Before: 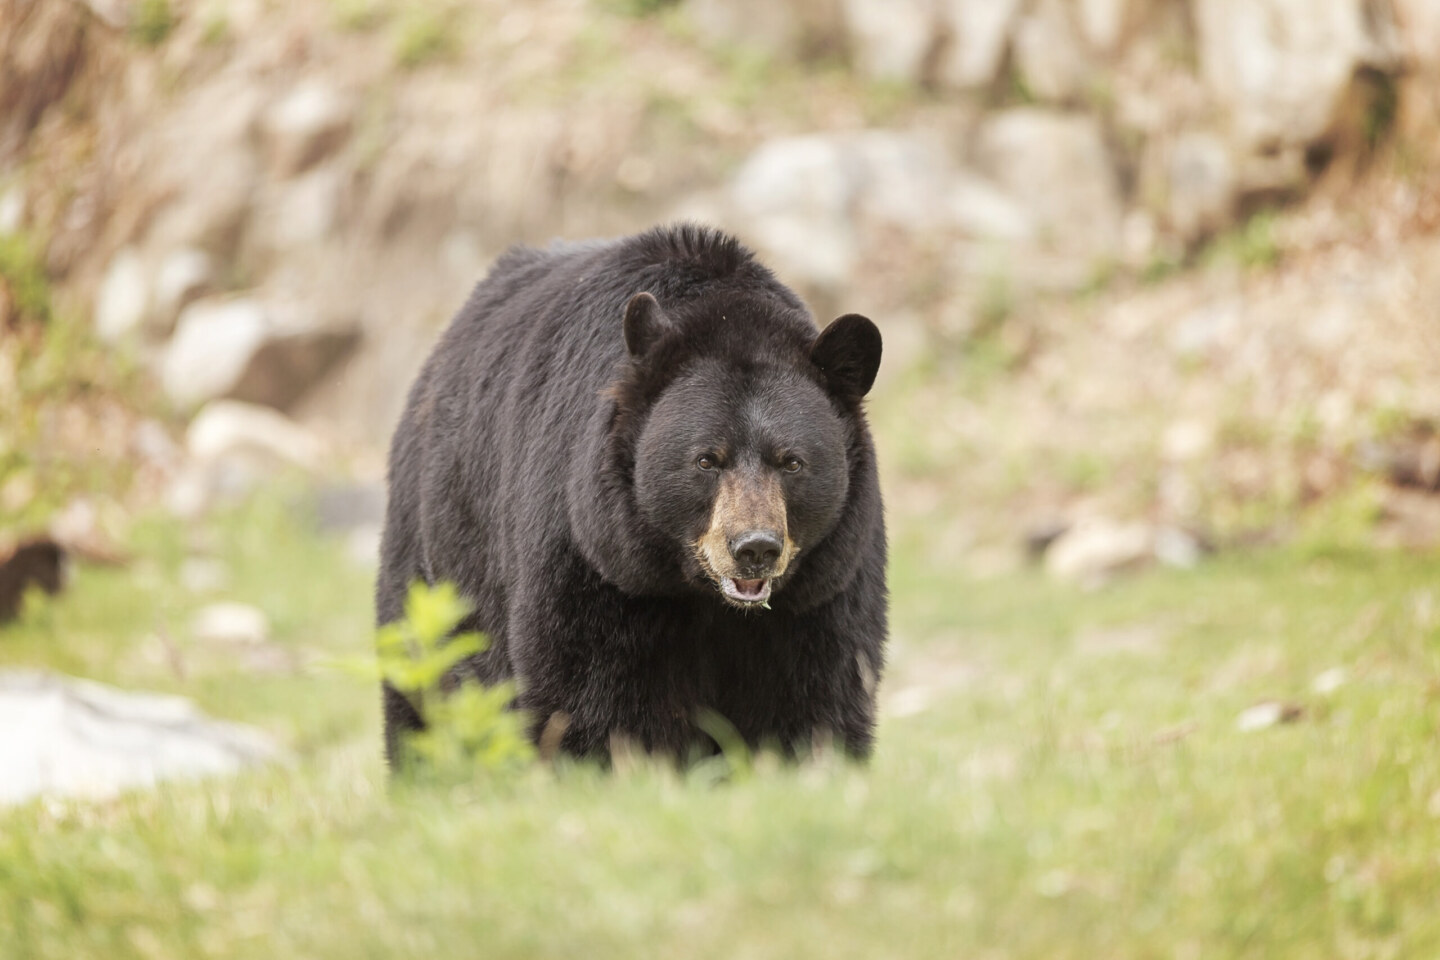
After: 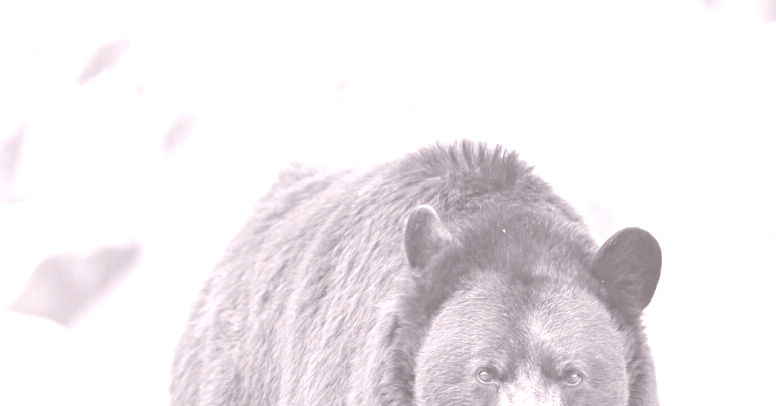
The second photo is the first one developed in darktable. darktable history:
colorize: hue 25.2°, saturation 83%, source mix 82%, lightness 79%, version 1
crop: left 15.306%, top 9.065%, right 30.789%, bottom 48.638%
haze removal: compatibility mode true, adaptive false
